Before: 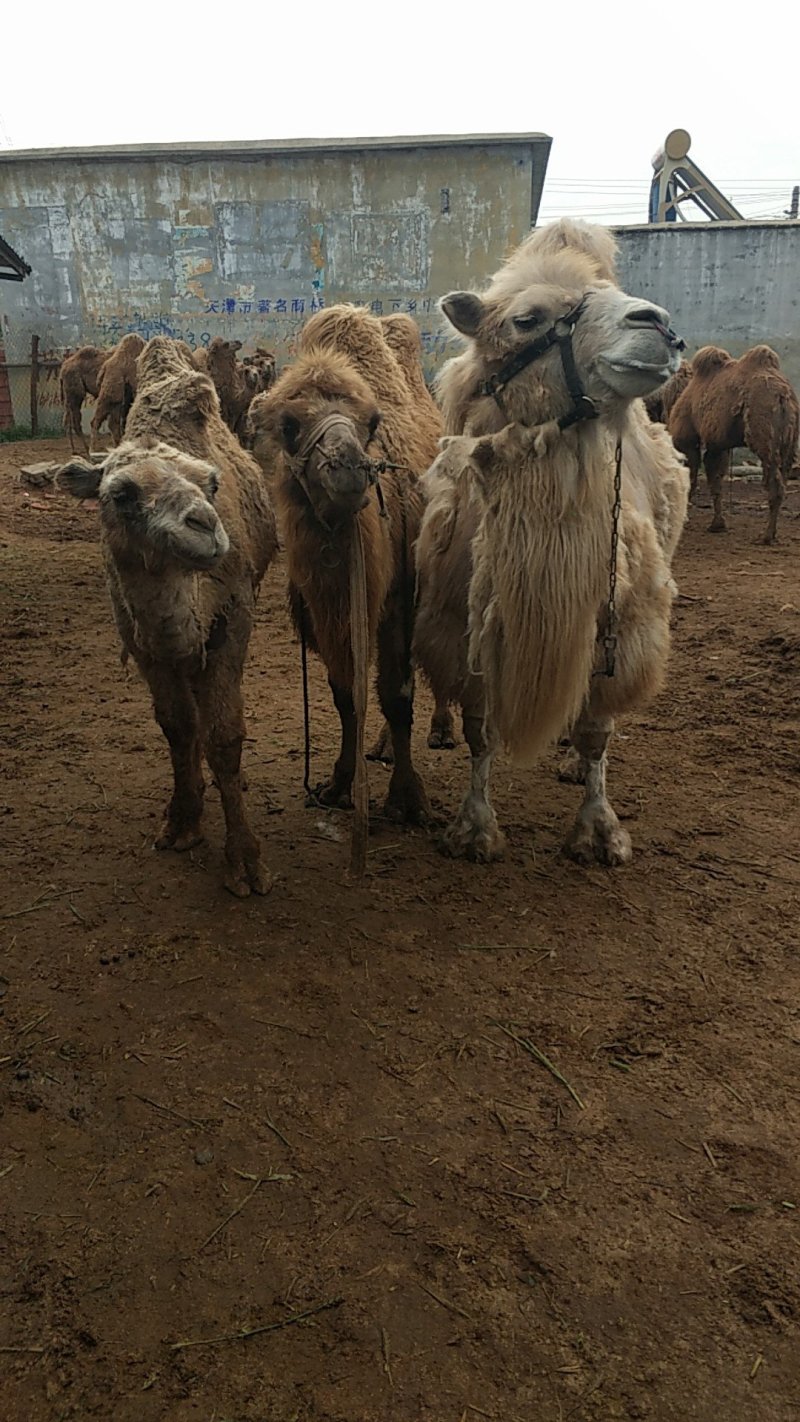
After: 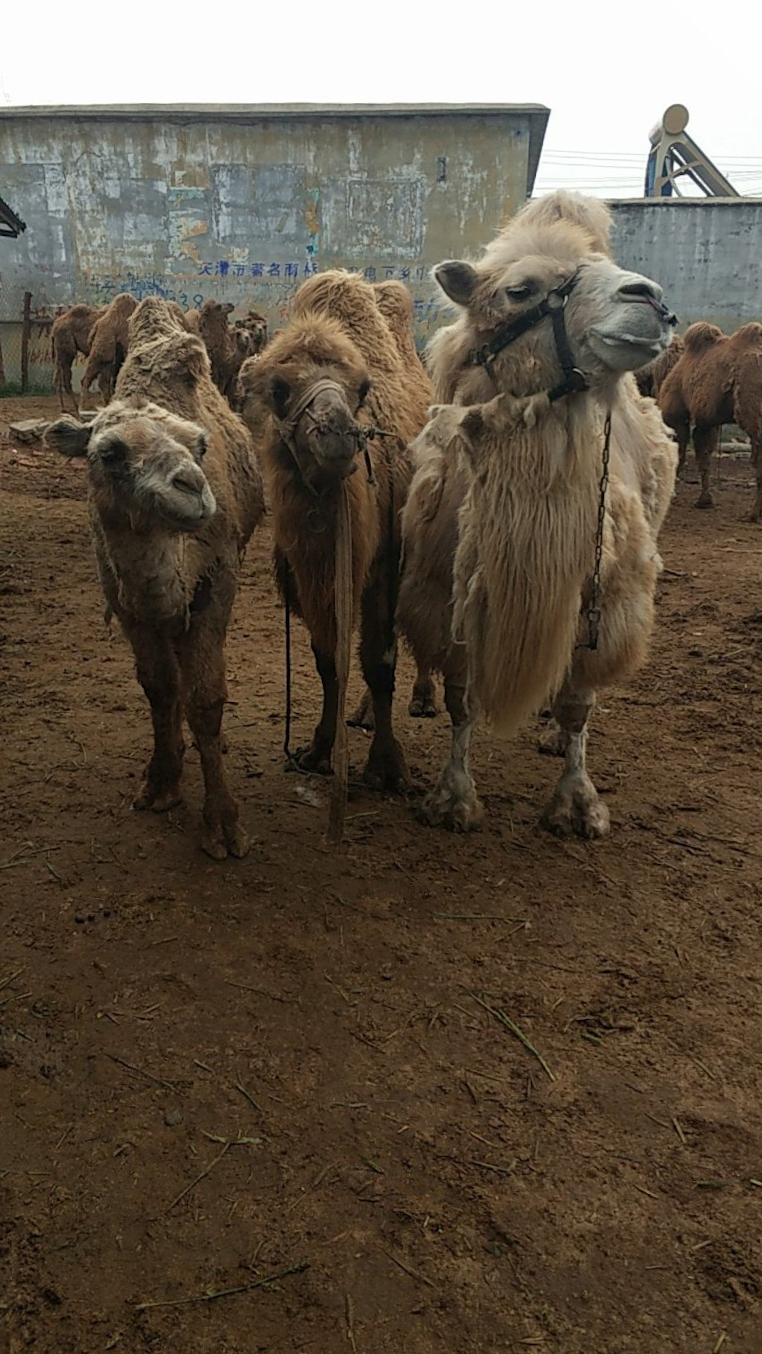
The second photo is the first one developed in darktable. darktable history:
crop and rotate: angle -1.61°
